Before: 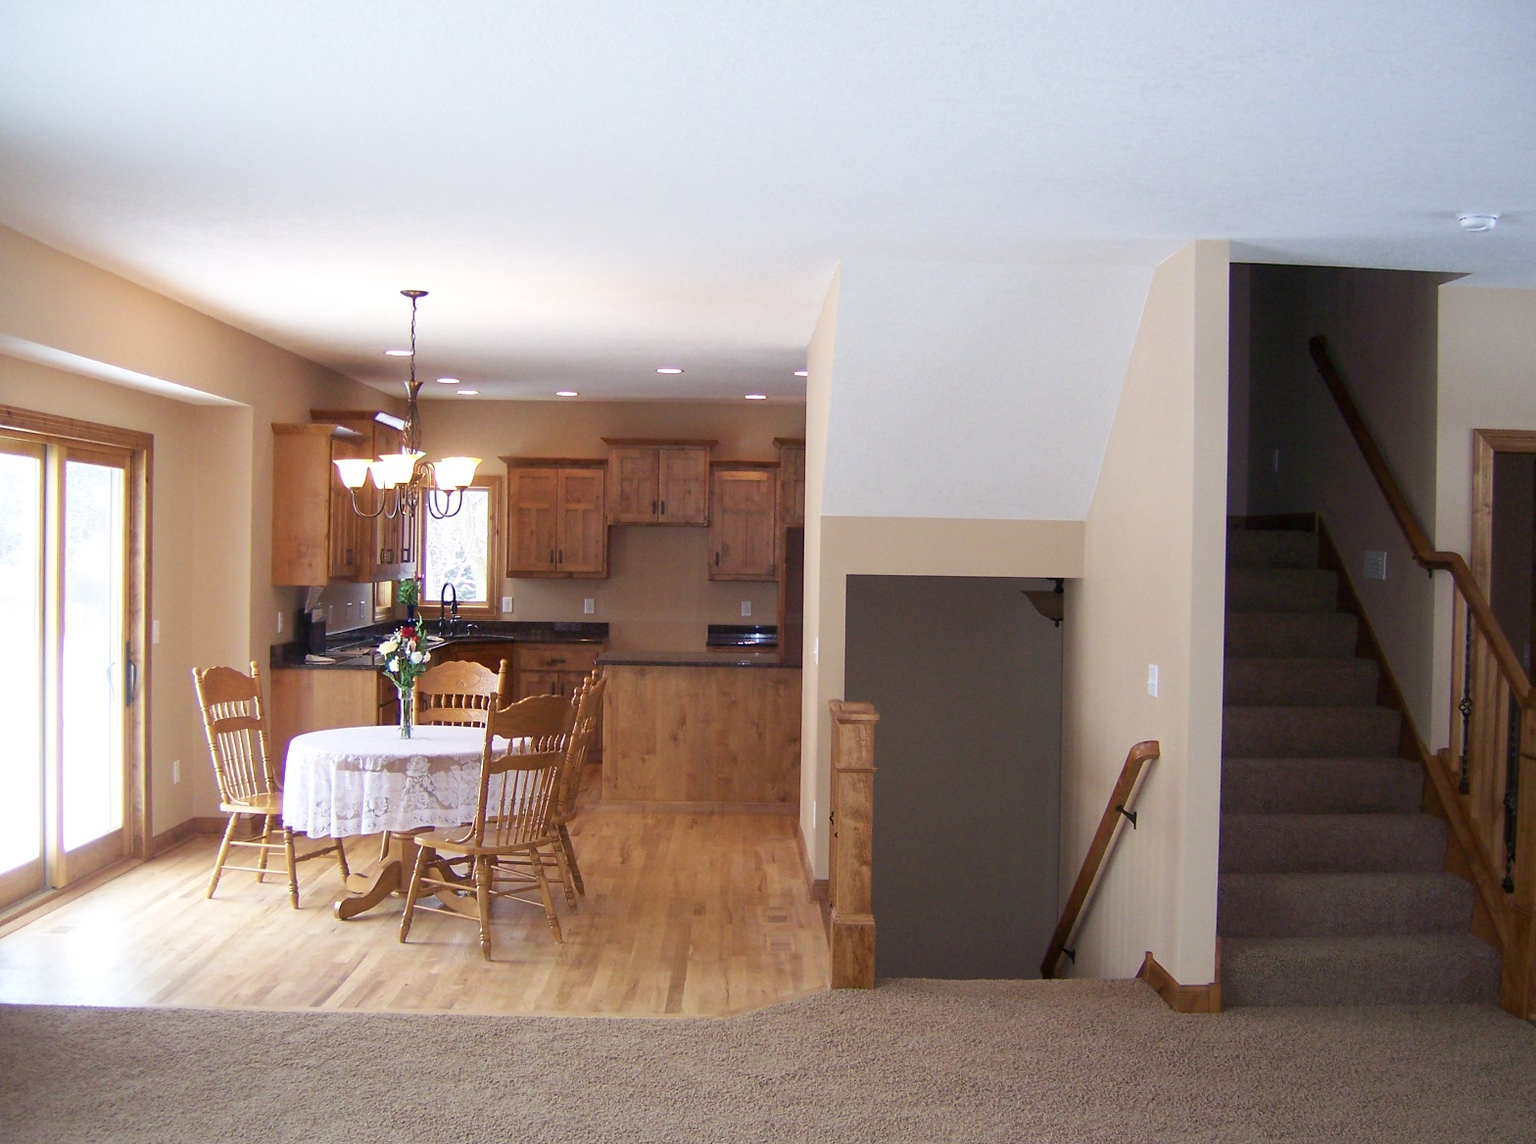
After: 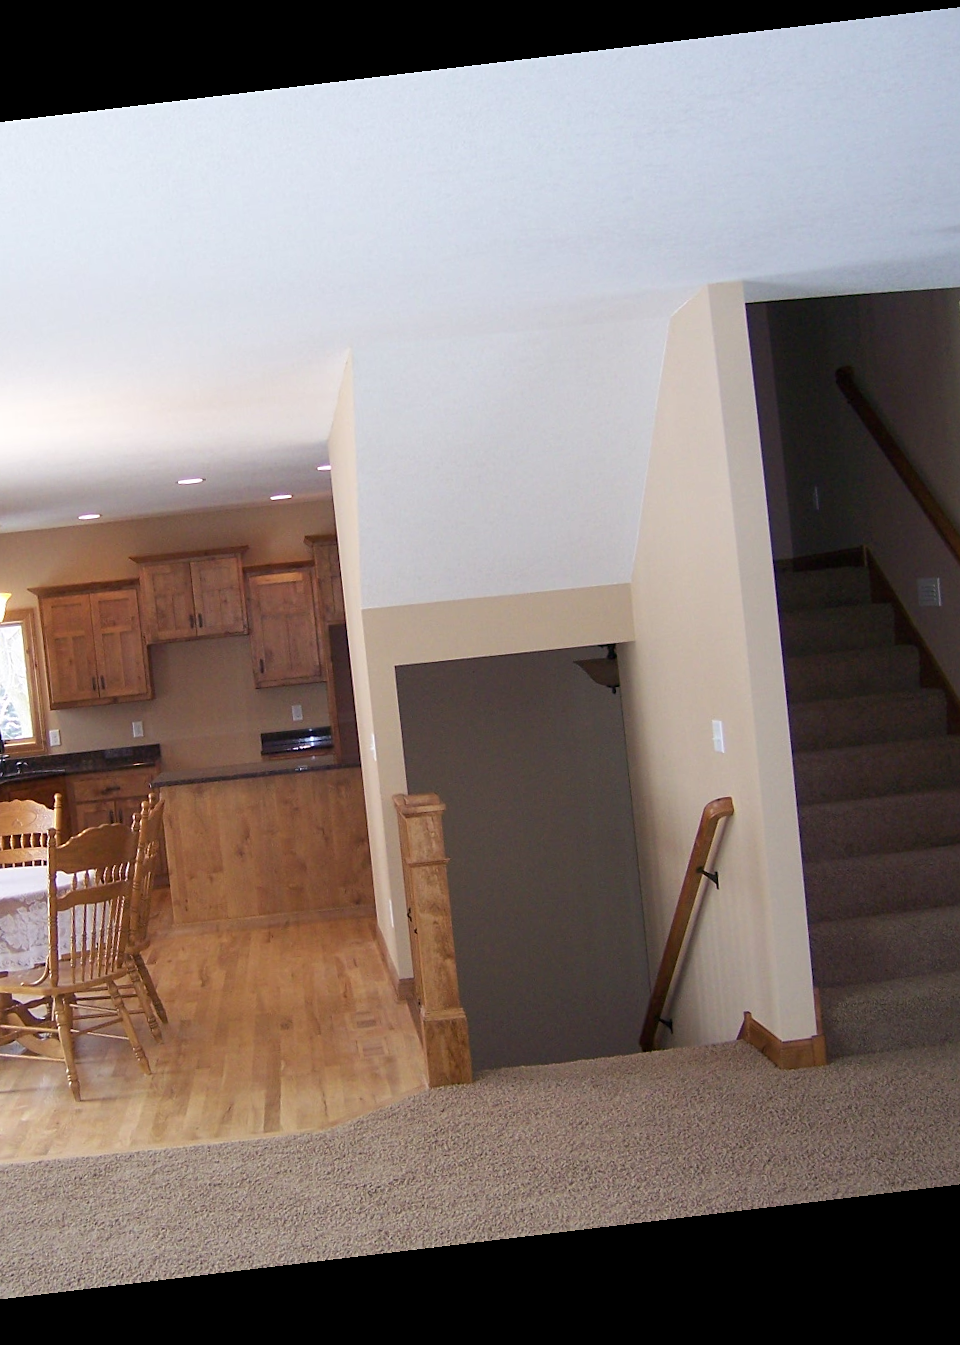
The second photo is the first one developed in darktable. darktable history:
crop: left 31.458%, top 0%, right 11.876%
rotate and perspective: rotation -6.83°, automatic cropping off
sharpen: amount 0.2
